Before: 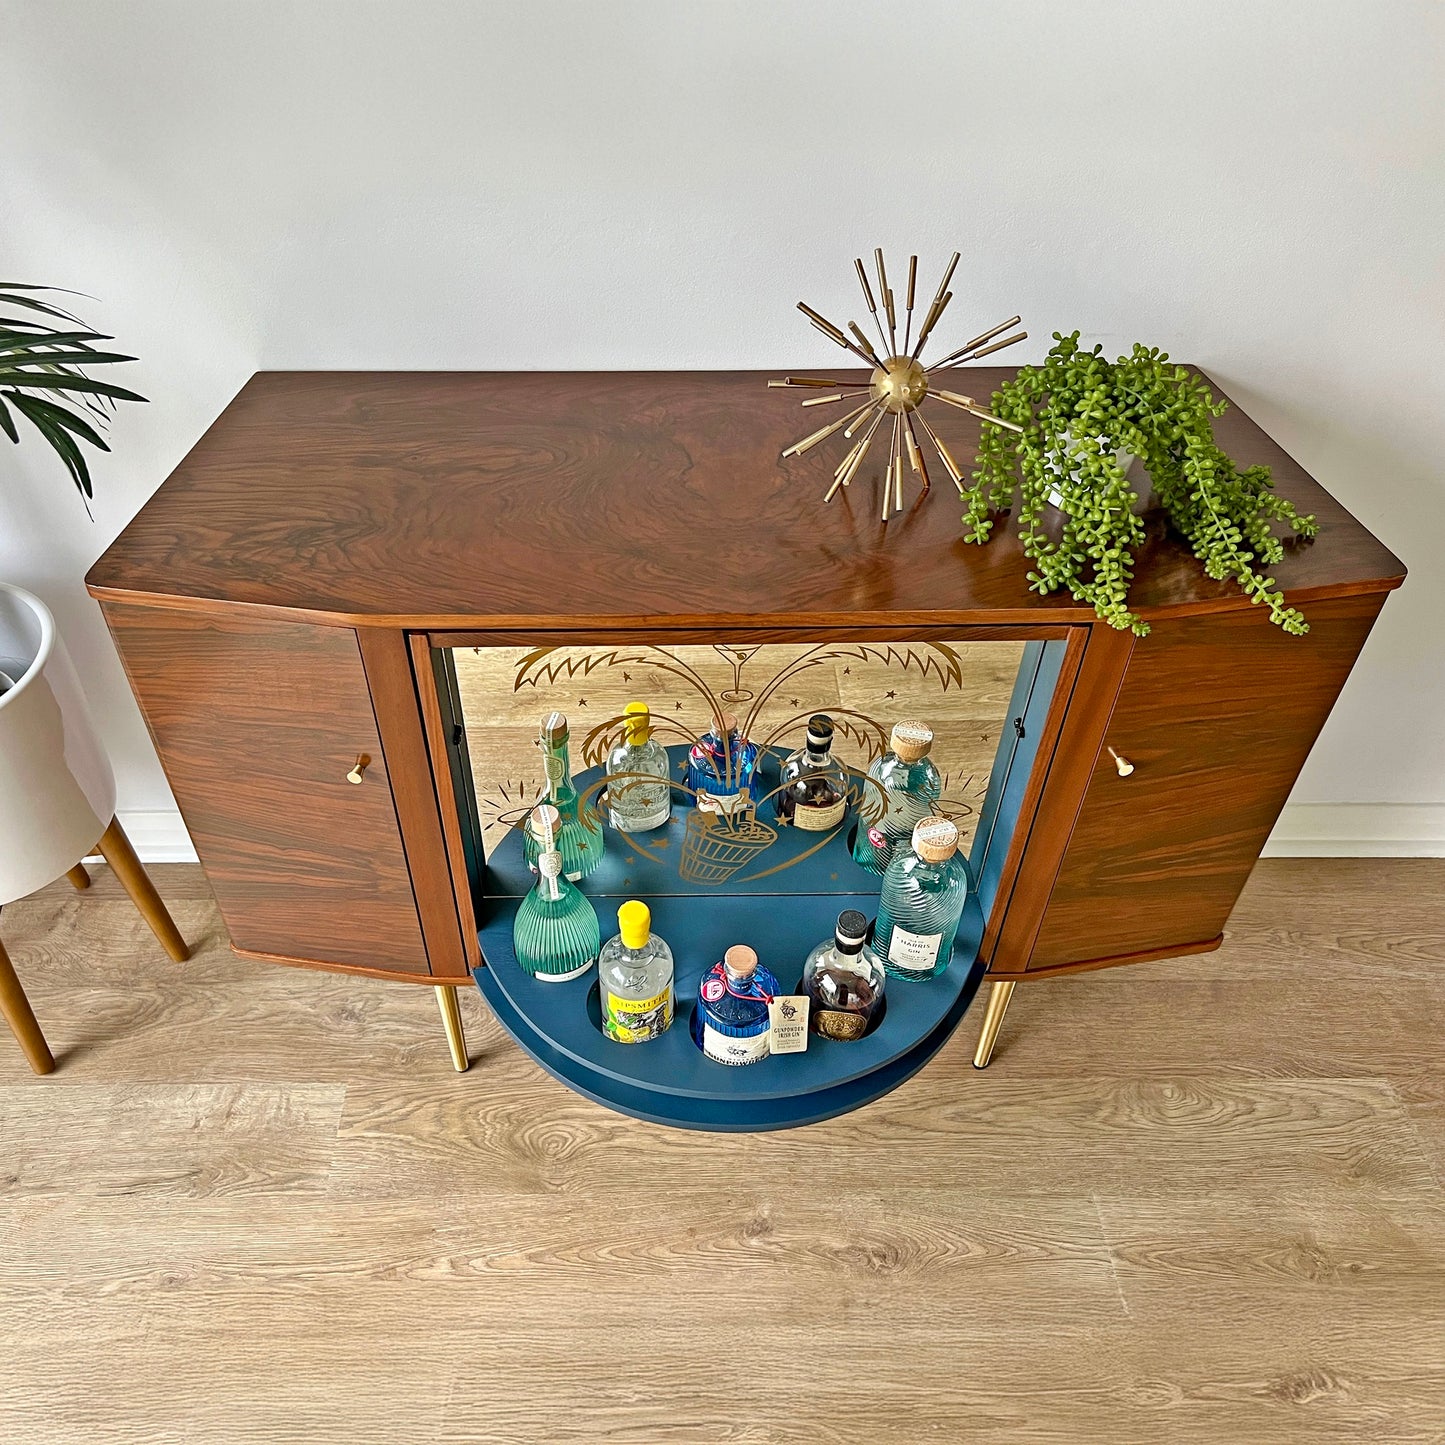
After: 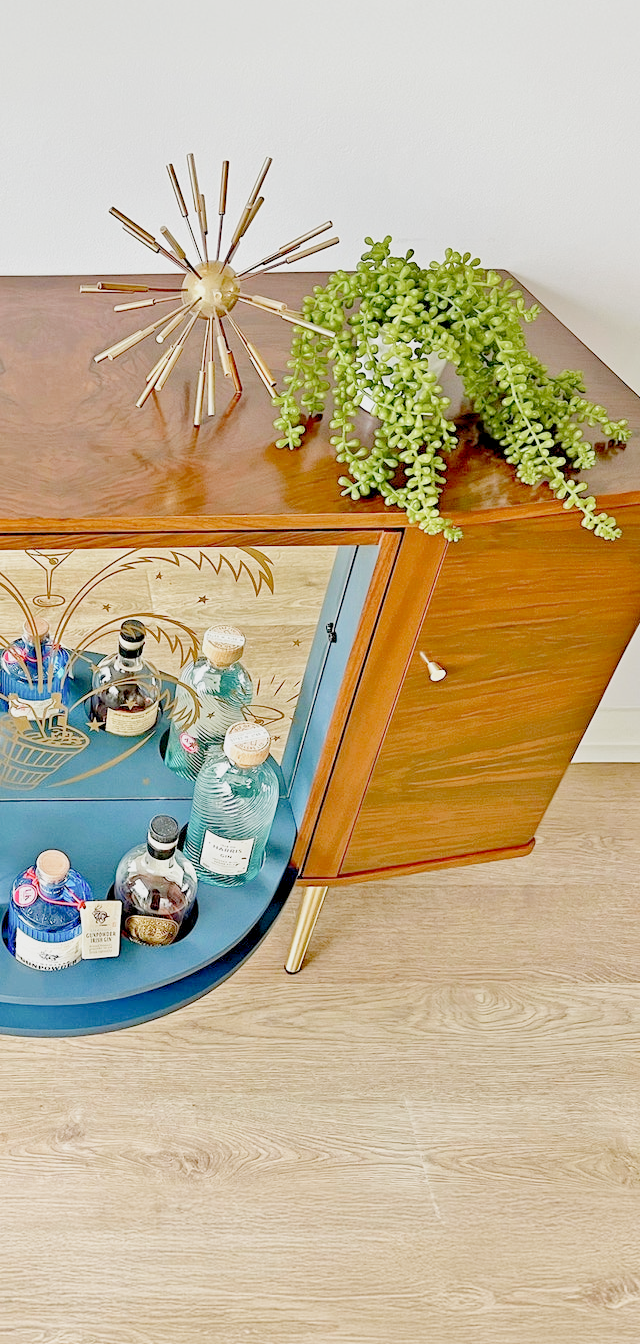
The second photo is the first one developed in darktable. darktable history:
exposure: exposure 2.04 EV, compensate highlight preservation false
filmic rgb: black relative exposure -7 EV, white relative exposure 6 EV, threshold 3 EV, target black luminance 0%, hardness 2.73, latitude 61.22%, contrast 0.691, highlights saturation mix 10%, shadows ↔ highlights balance -0.073%, preserve chrominance no, color science v4 (2020), iterations of high-quality reconstruction 10, contrast in shadows soft, contrast in highlights soft, enable highlight reconstruction true
crop: left 47.628%, top 6.643%, right 7.874%
